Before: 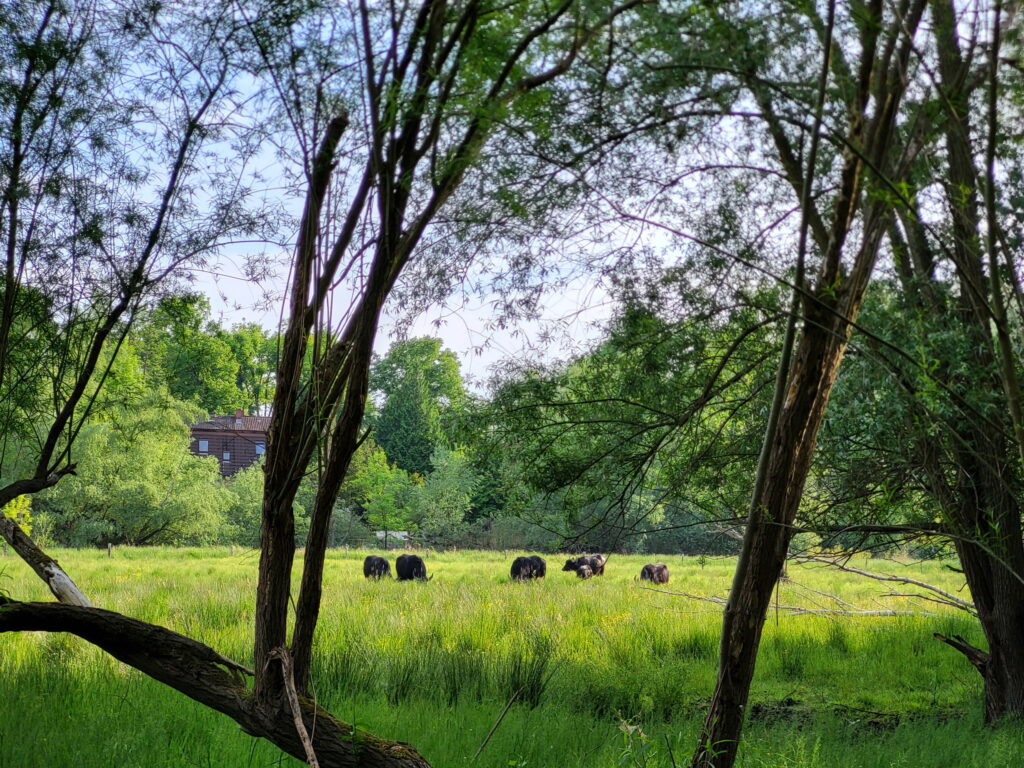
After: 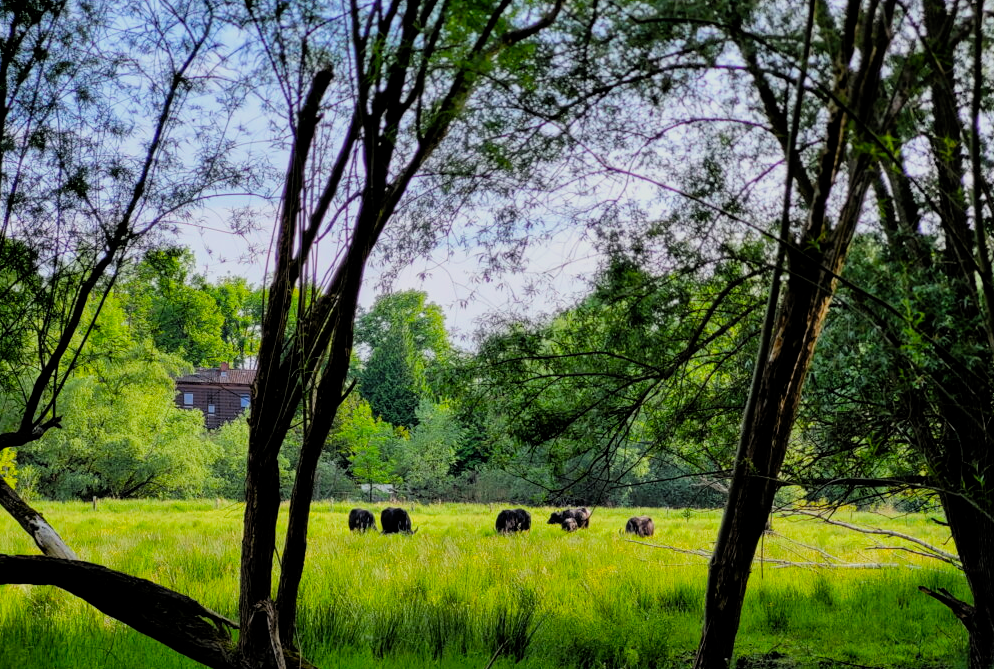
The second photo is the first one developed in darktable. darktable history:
crop: left 1.507%, top 6.147%, right 1.379%, bottom 6.637%
filmic rgb: black relative exposure -7.75 EV, white relative exposure 4.4 EV, threshold 3 EV, target black luminance 0%, hardness 3.76, latitude 50.51%, contrast 1.074, highlights saturation mix 10%, shadows ↔ highlights balance -0.22%, color science v4 (2020), enable highlight reconstruction true
